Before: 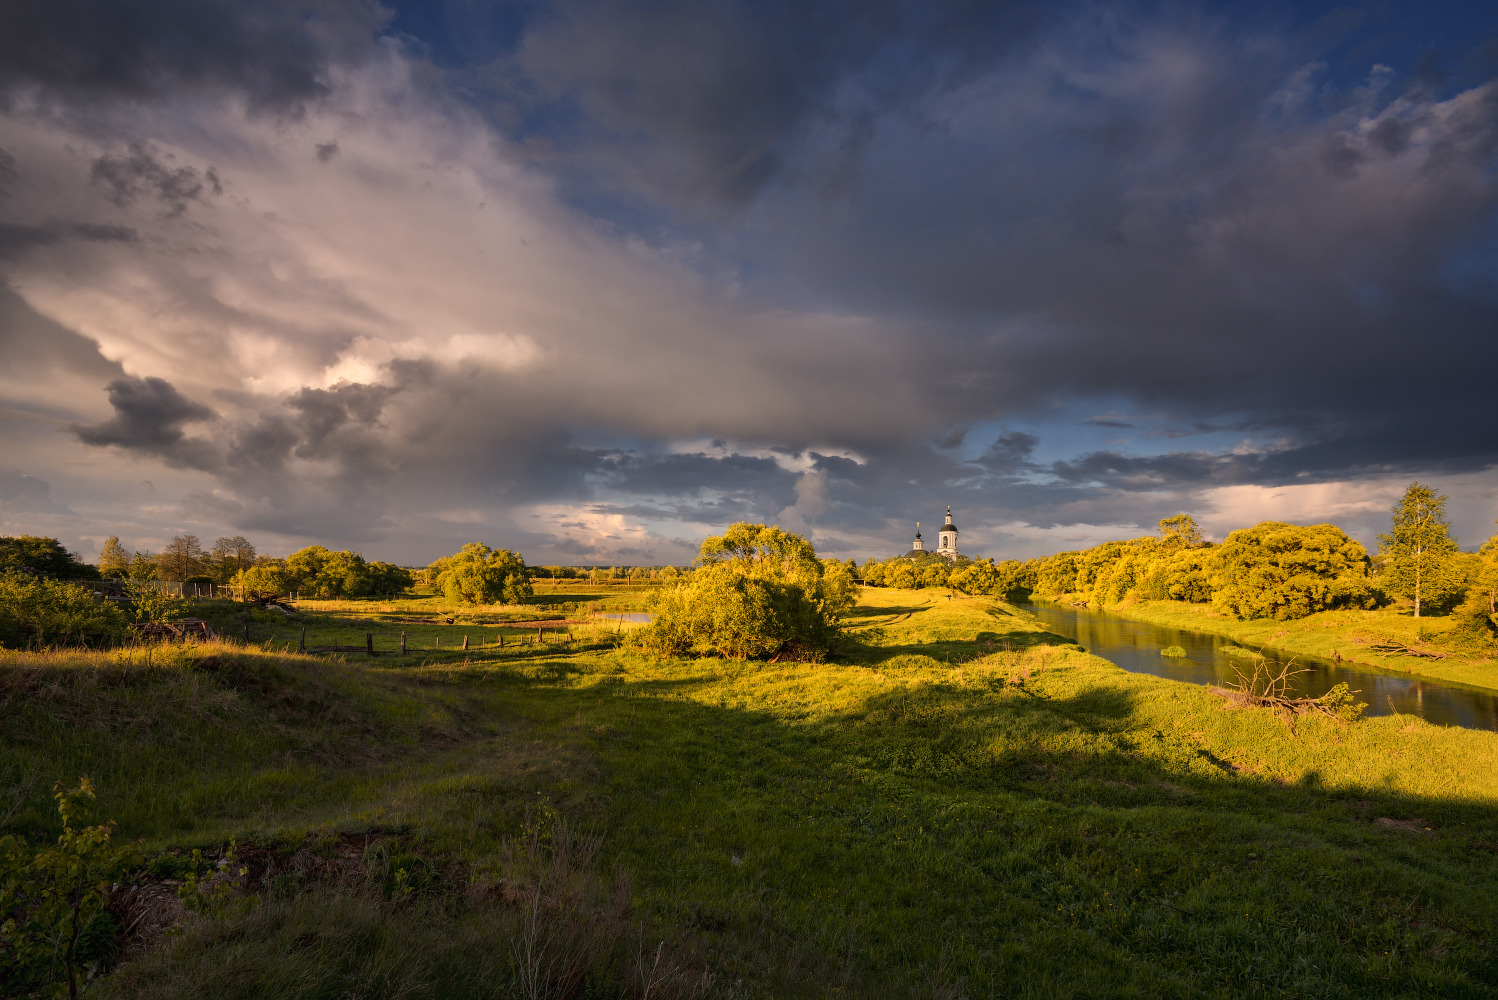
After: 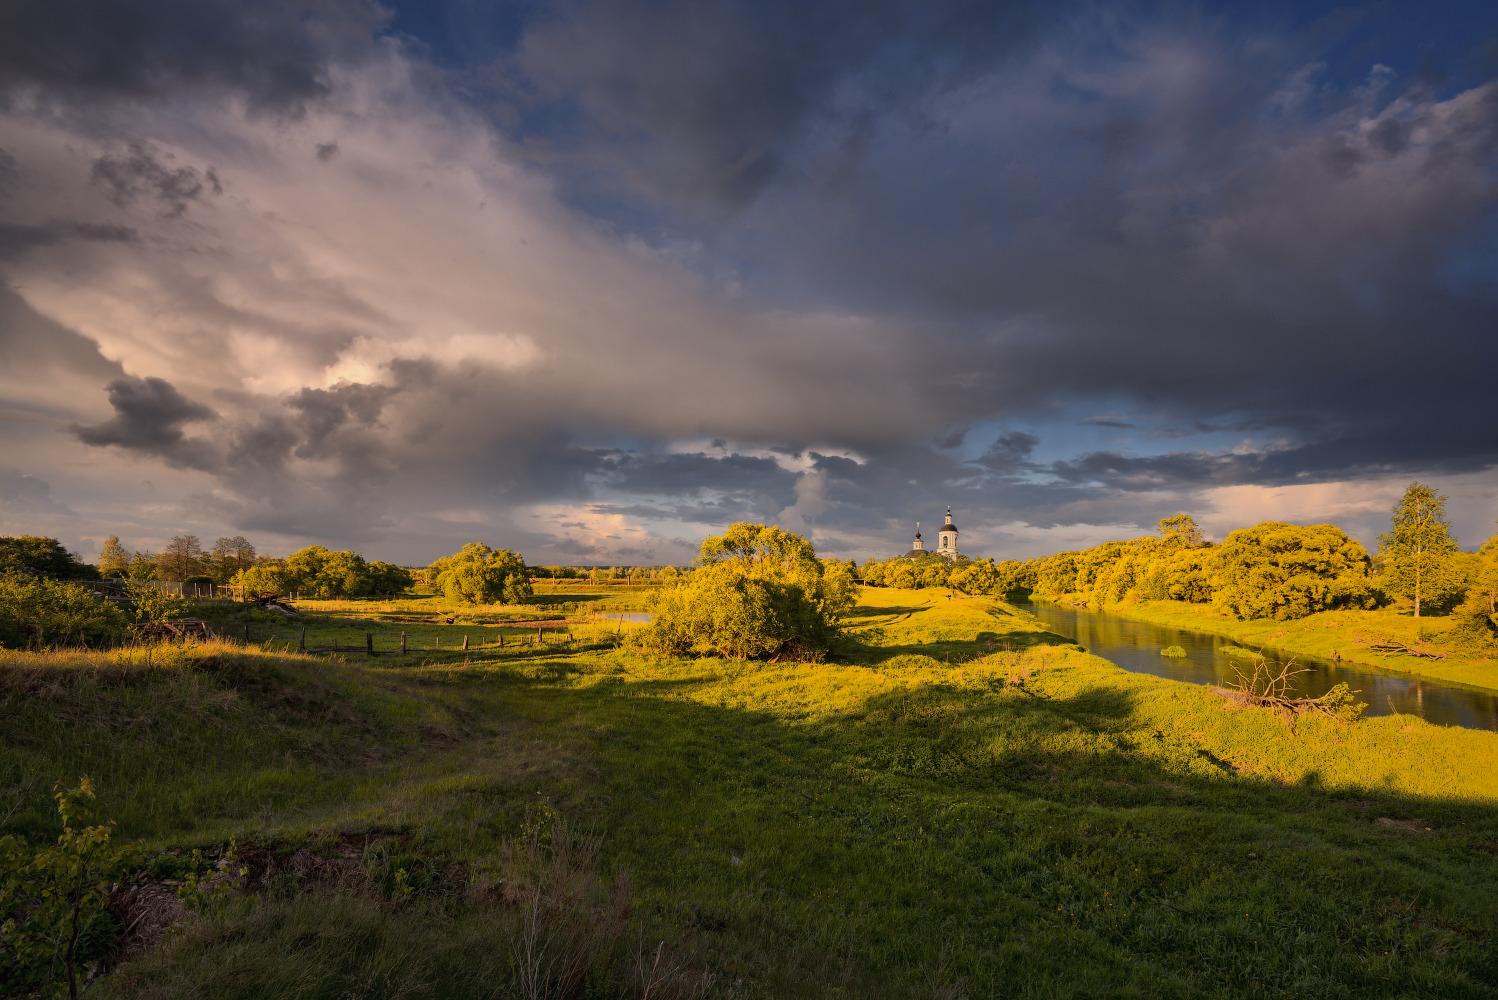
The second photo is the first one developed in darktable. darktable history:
shadows and highlights: shadows 25.7, highlights -69.27, highlights color adjustment 72.44%
